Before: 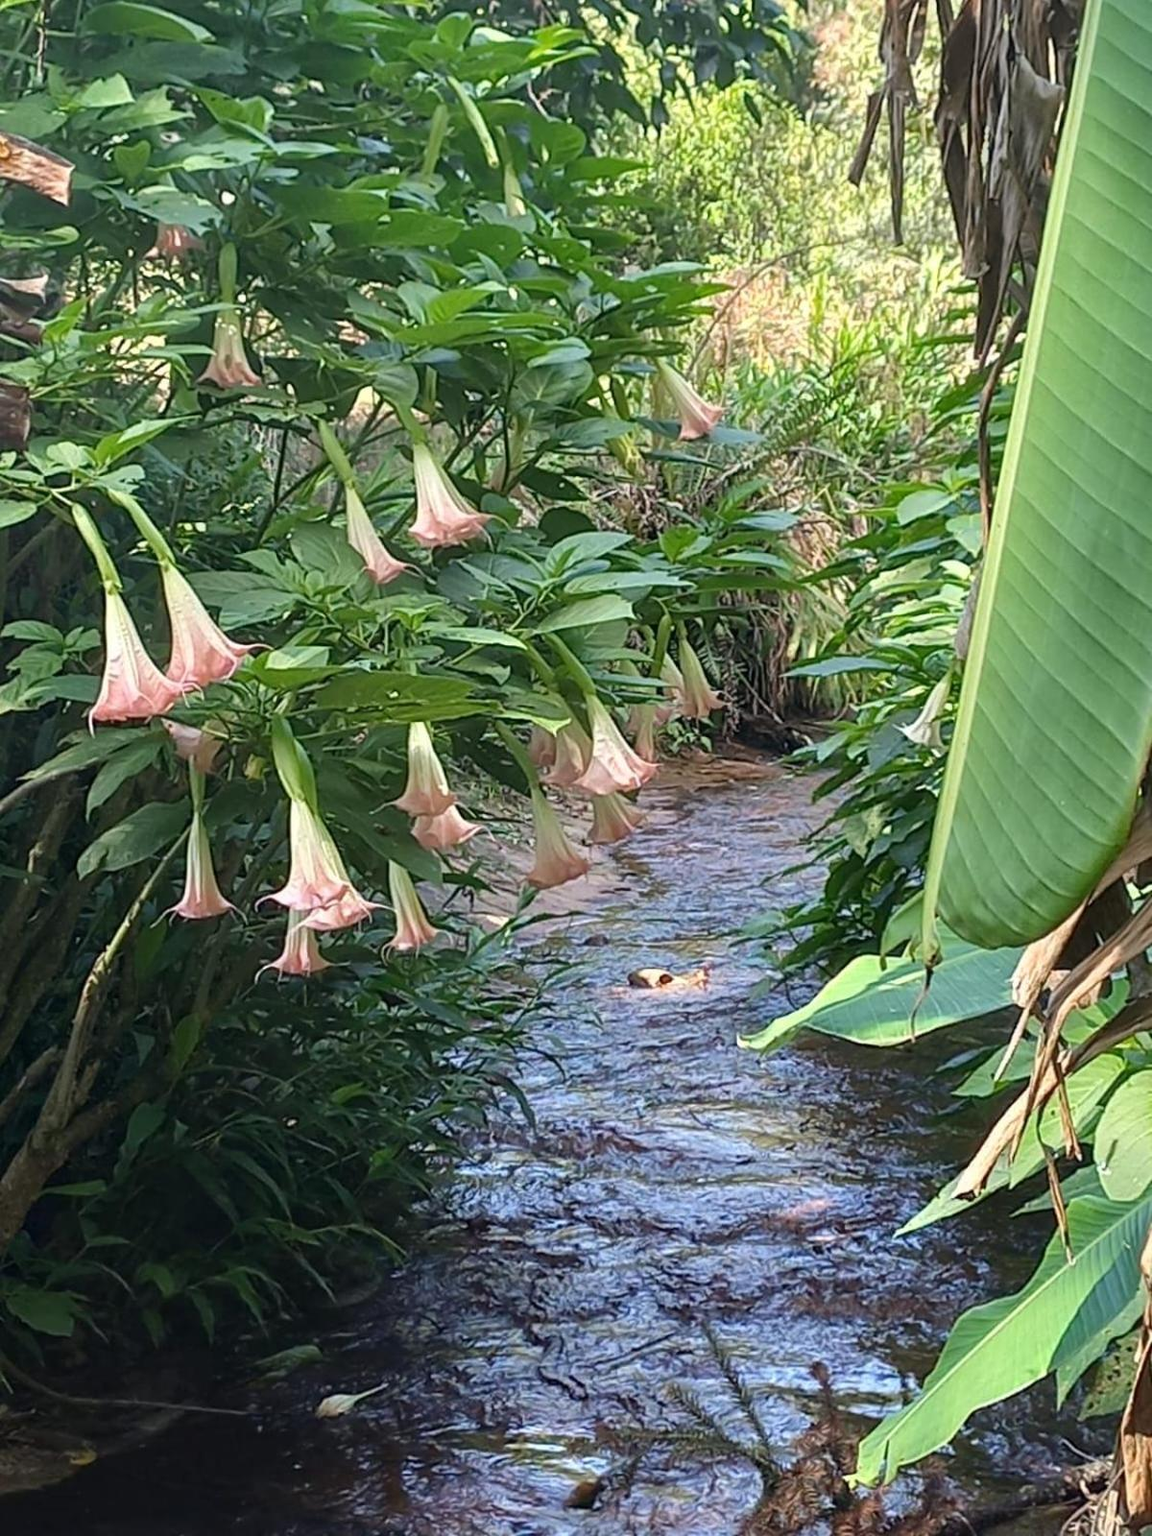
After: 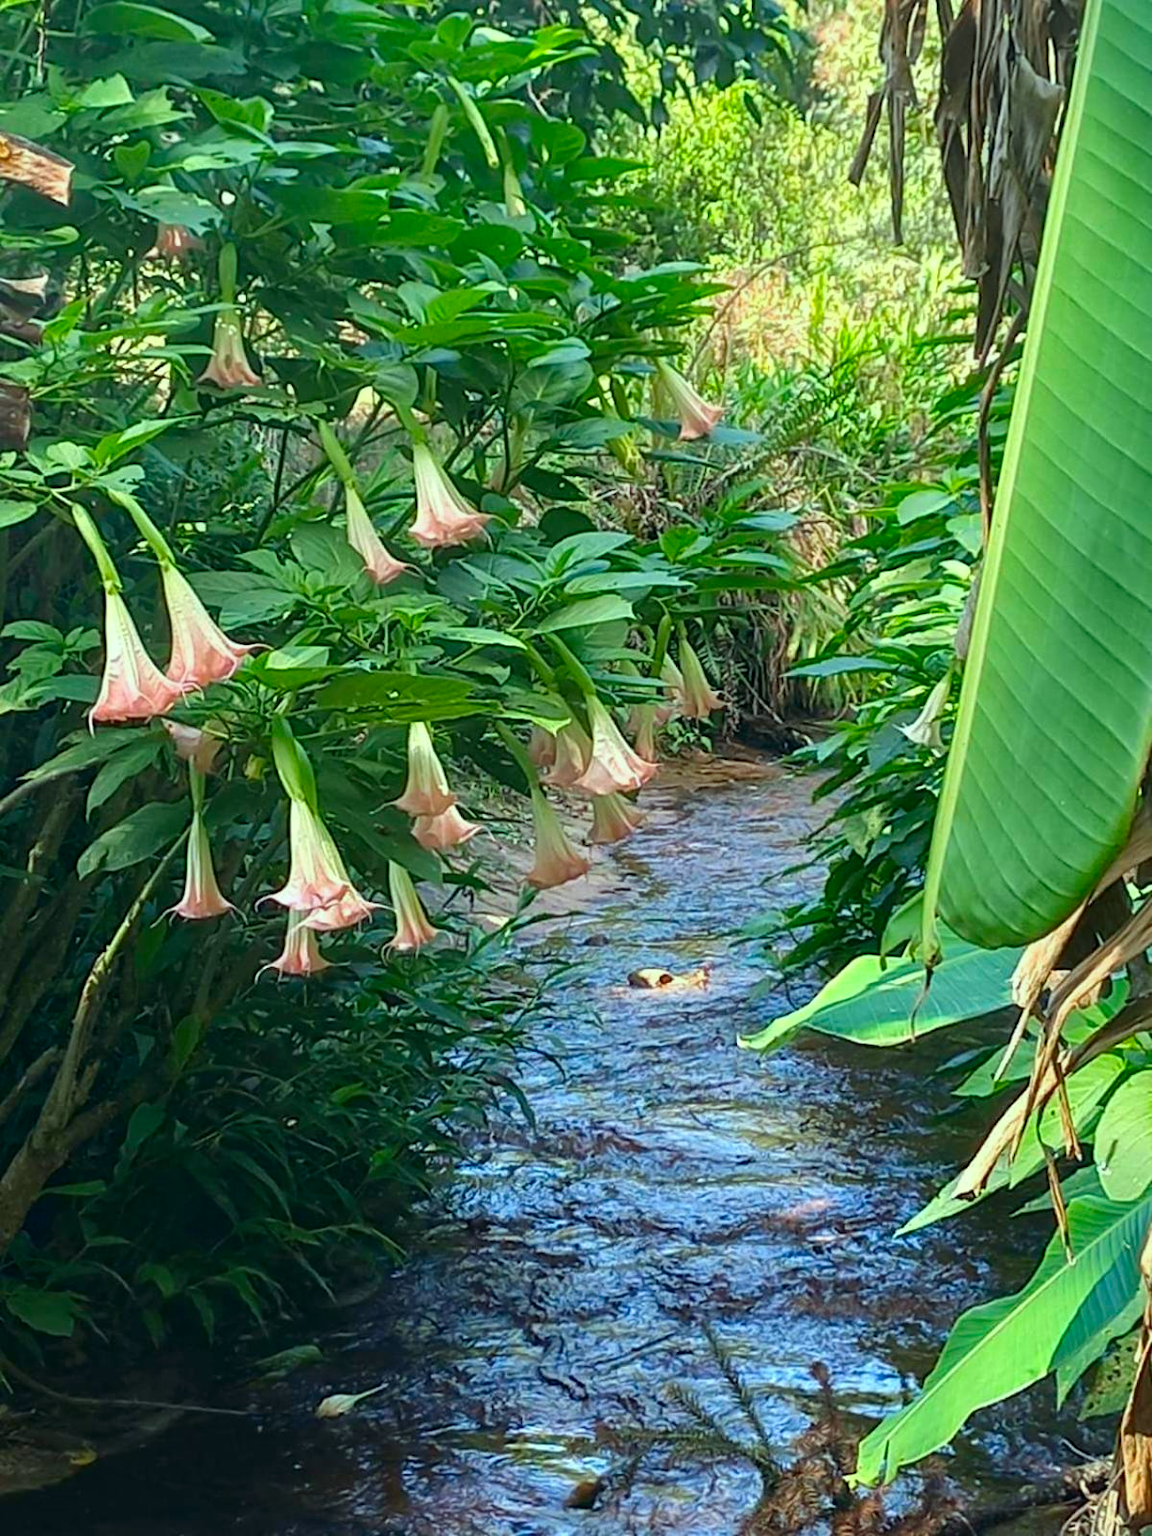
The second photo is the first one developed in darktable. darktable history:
color correction: highlights a* -7.61, highlights b* 1.58, shadows a* -3.12, saturation 1.37
